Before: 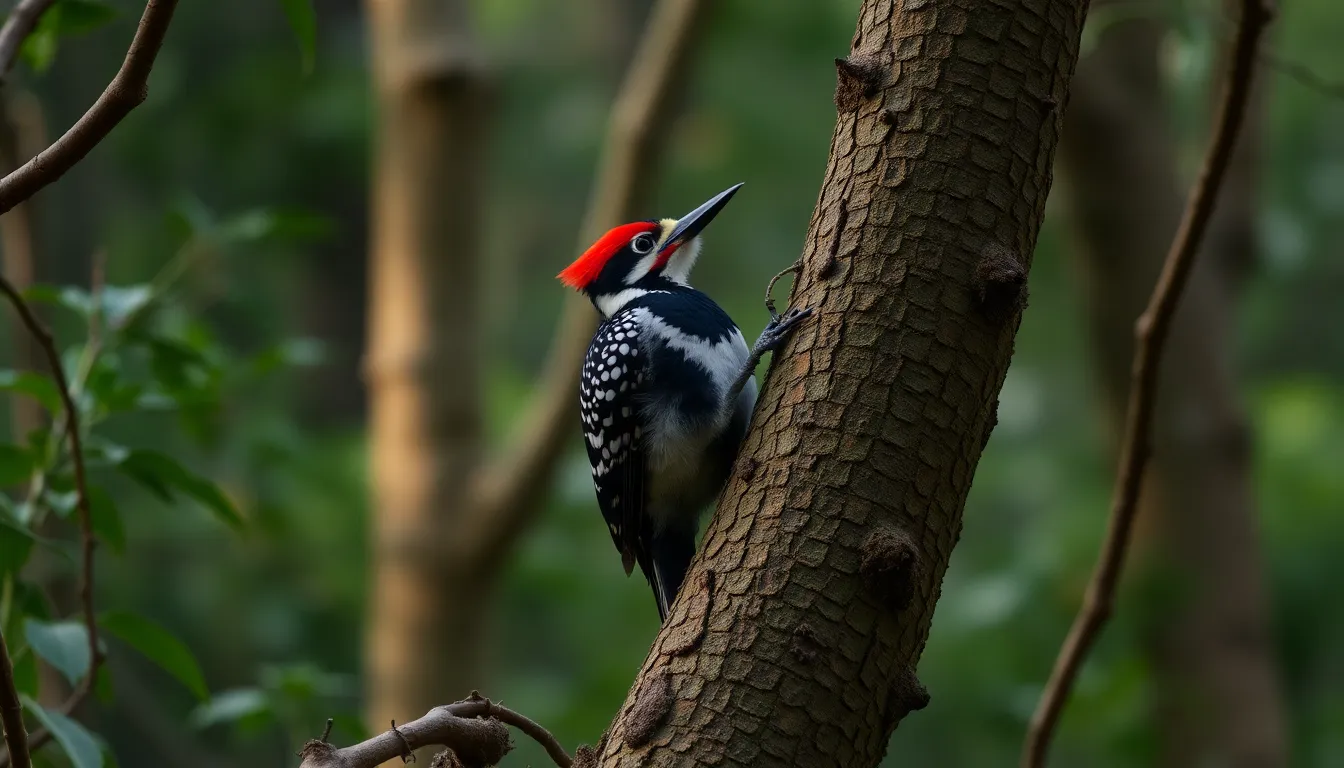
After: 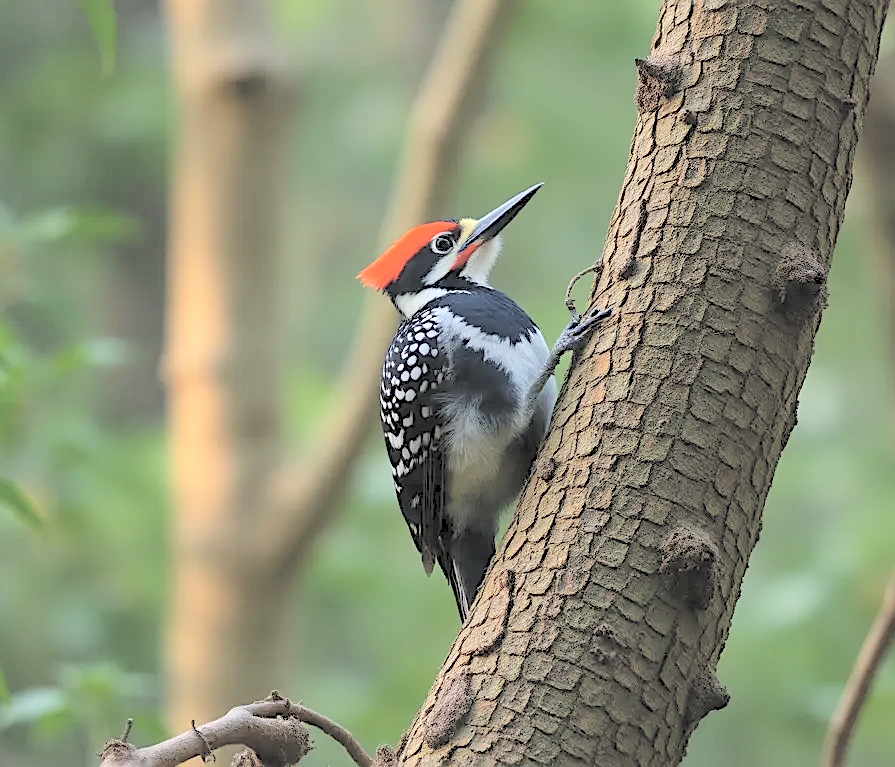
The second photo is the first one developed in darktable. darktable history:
local contrast: highlights 101%, shadows 101%, detail 120%, midtone range 0.2
contrast brightness saturation: brightness 0.999
crop and rotate: left 14.909%, right 18.496%
sharpen: on, module defaults
exposure: exposure -0.002 EV, compensate highlight preservation false
